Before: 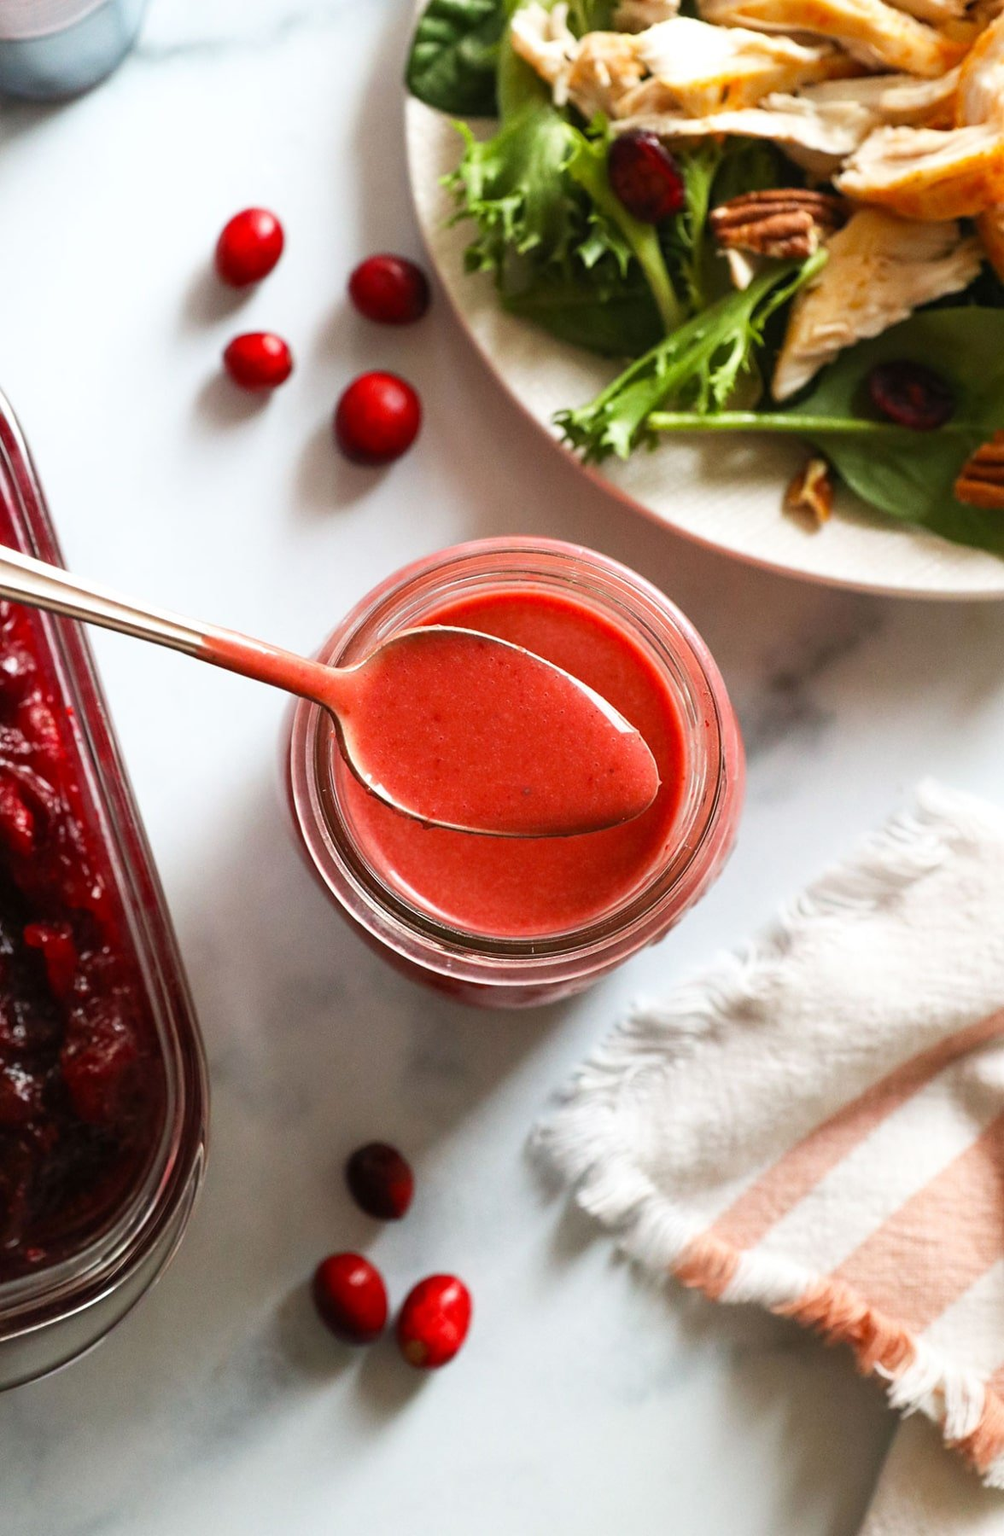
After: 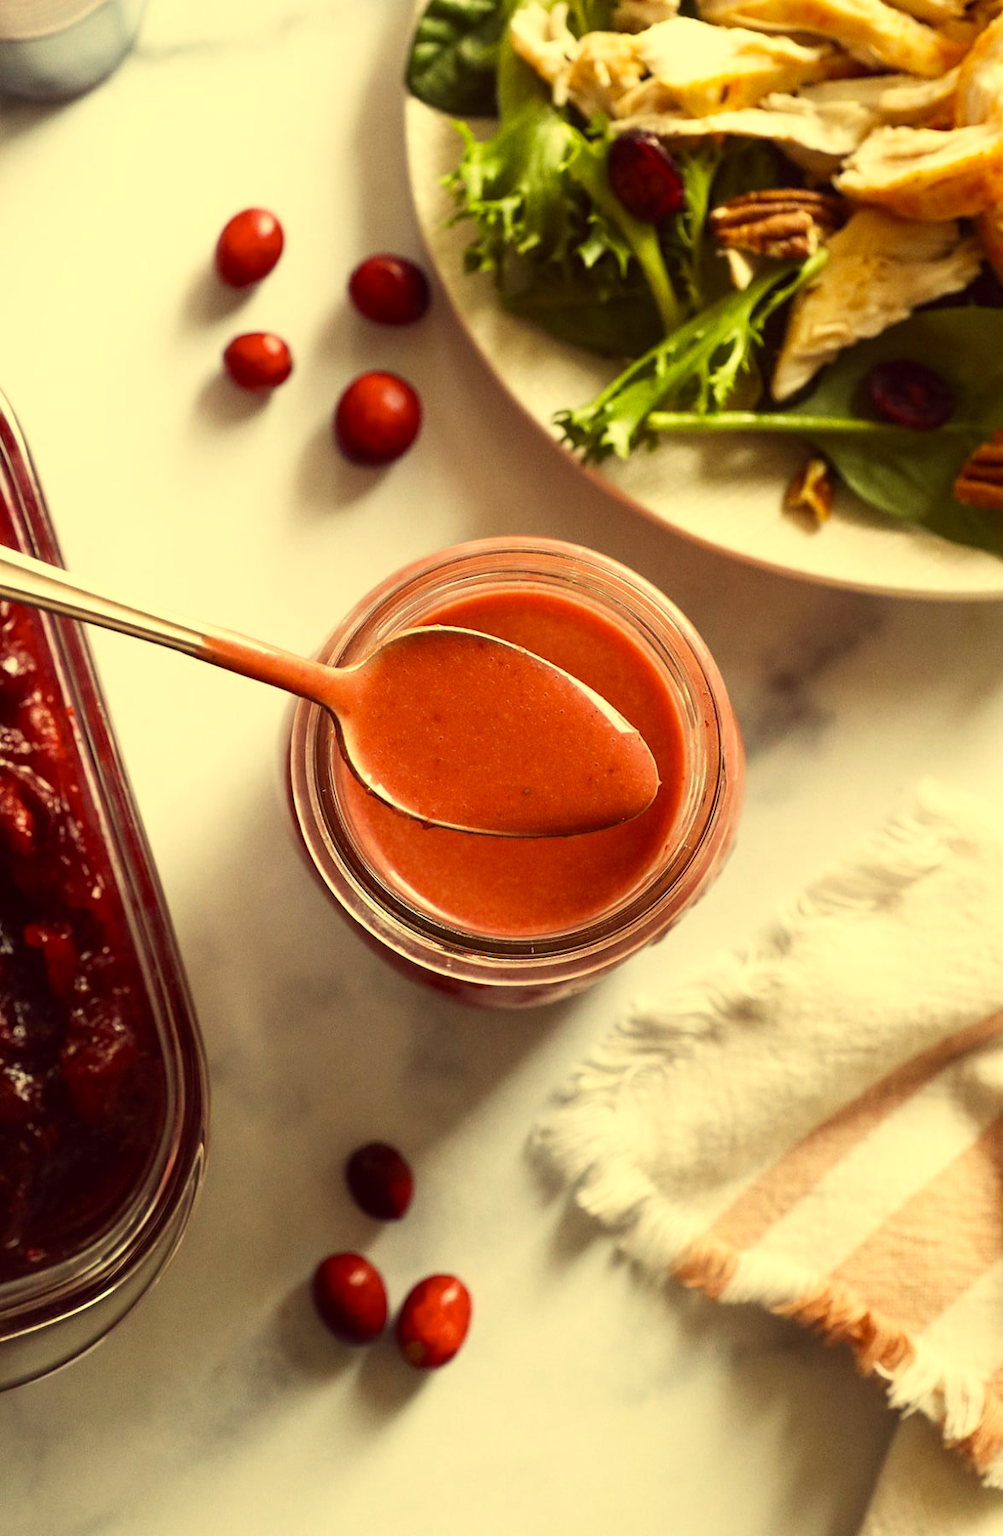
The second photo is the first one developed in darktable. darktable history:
contrast brightness saturation: contrast 0.105, saturation -0.18
exposure: compensate highlight preservation false
color correction: highlights a* -0.337, highlights b* 39.88, shadows a* 9.76, shadows b* -0.394
